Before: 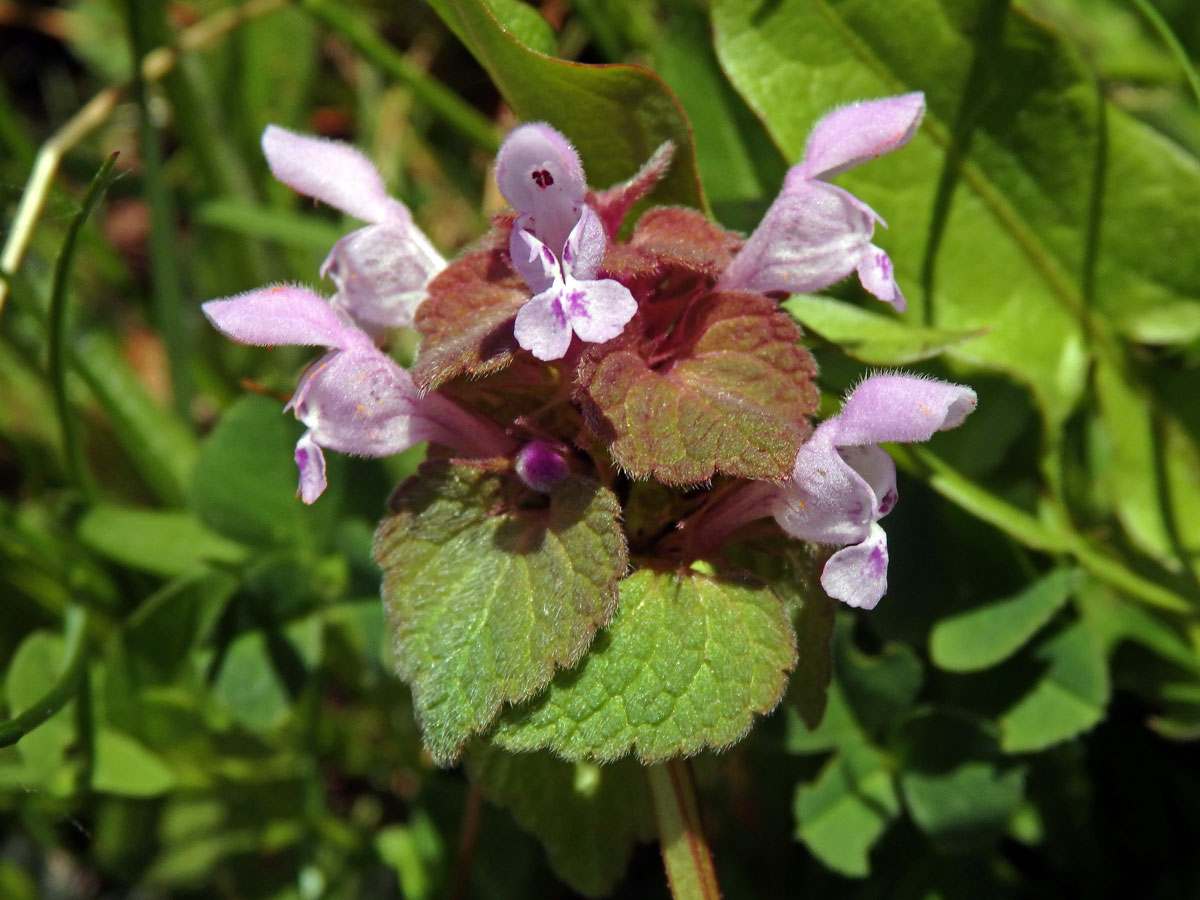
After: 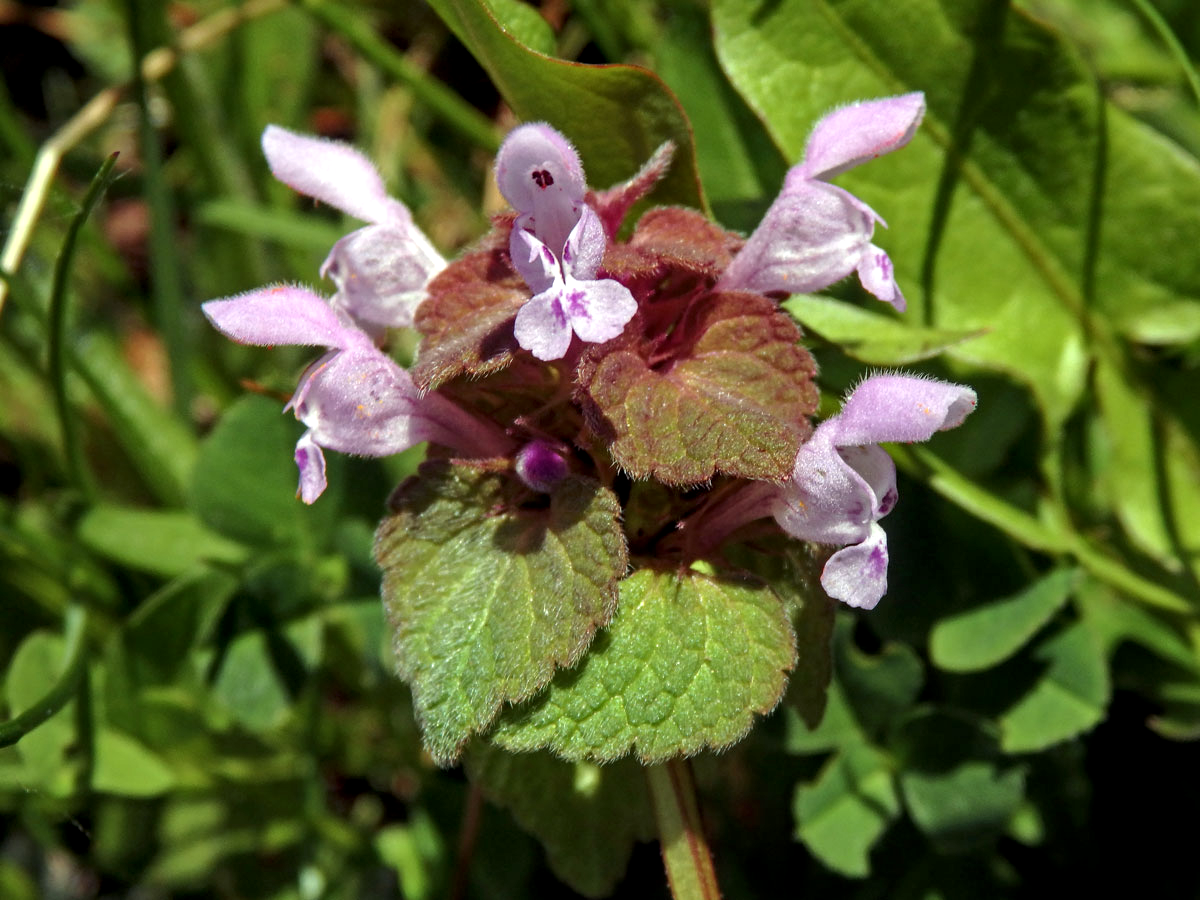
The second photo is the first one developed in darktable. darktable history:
local contrast: highlights 87%, shadows 81%
